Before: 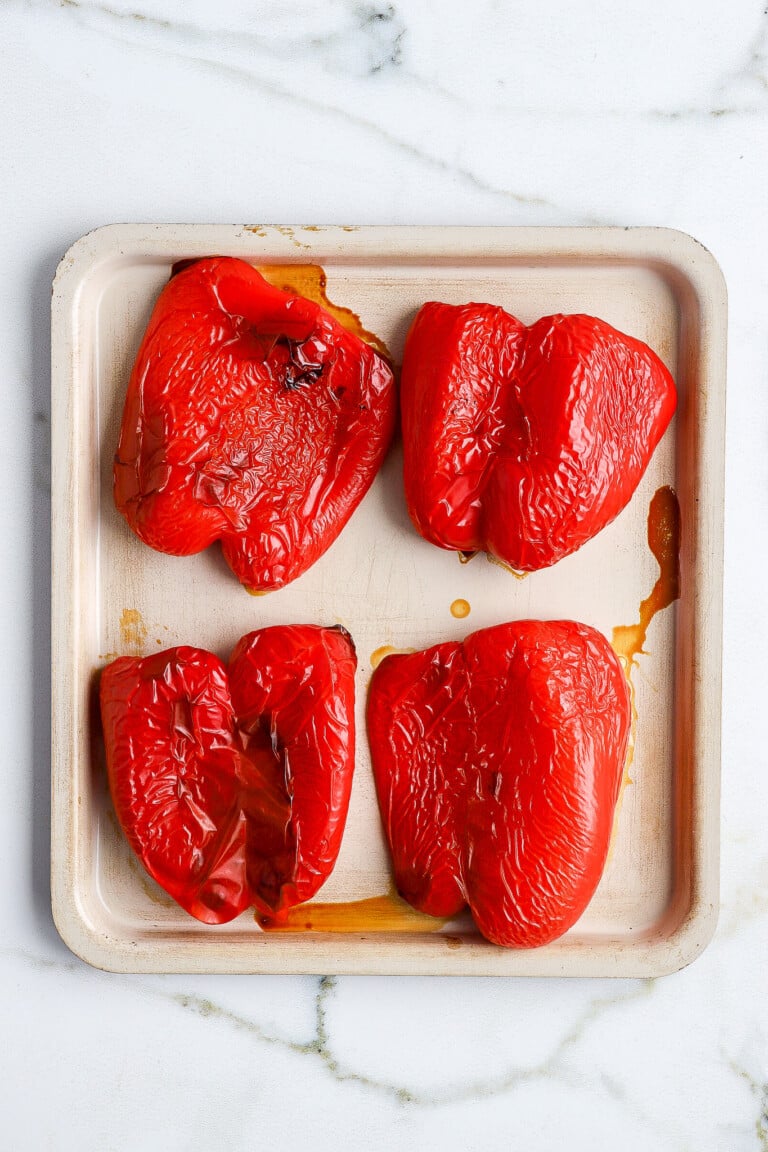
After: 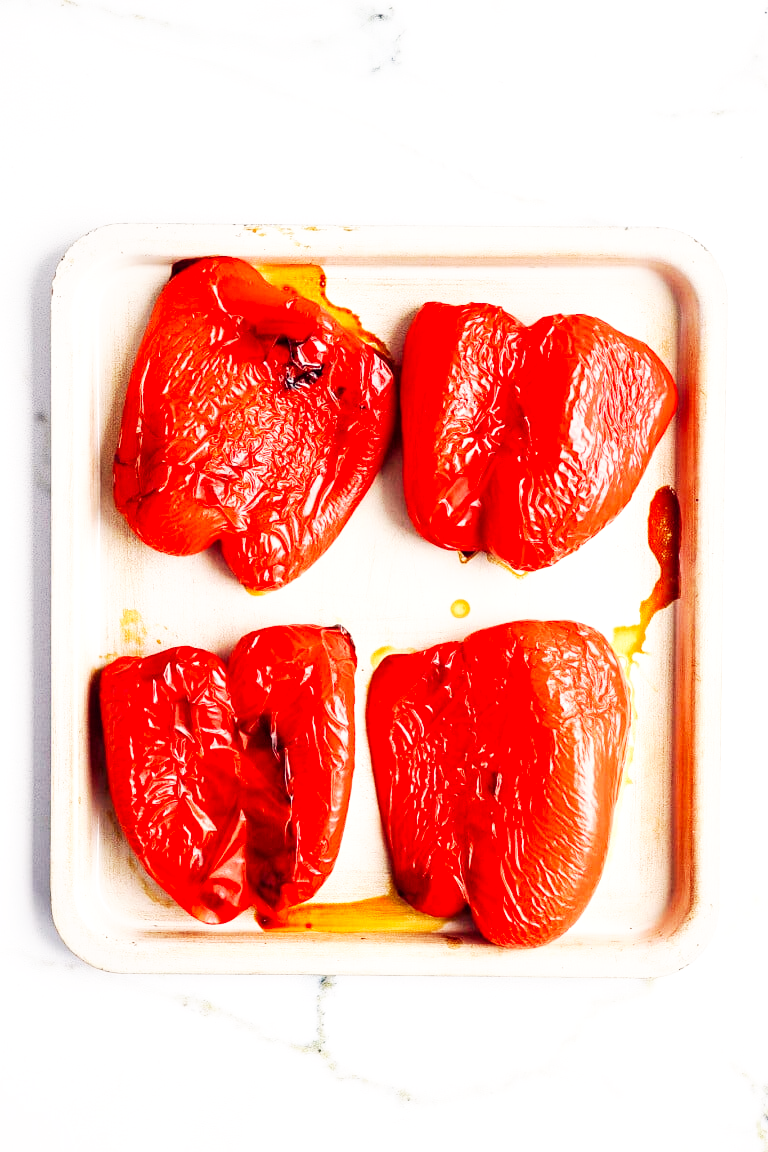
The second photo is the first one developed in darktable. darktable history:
local contrast: highlights 100%, shadows 100%, detail 120%, midtone range 0.2
color balance rgb: shadows lift › hue 87.51°, highlights gain › chroma 1.62%, highlights gain › hue 55.1°, global offset › chroma 0.06%, global offset › hue 253.66°, linear chroma grading › global chroma 0.5%
base curve "c1-sony": curves: ch0 [(0, 0) (0.007, 0.004) (0.027, 0.03) (0.046, 0.07) (0.207, 0.54) (0.442, 0.872) (0.673, 0.972) (1, 1)], preserve colors none
